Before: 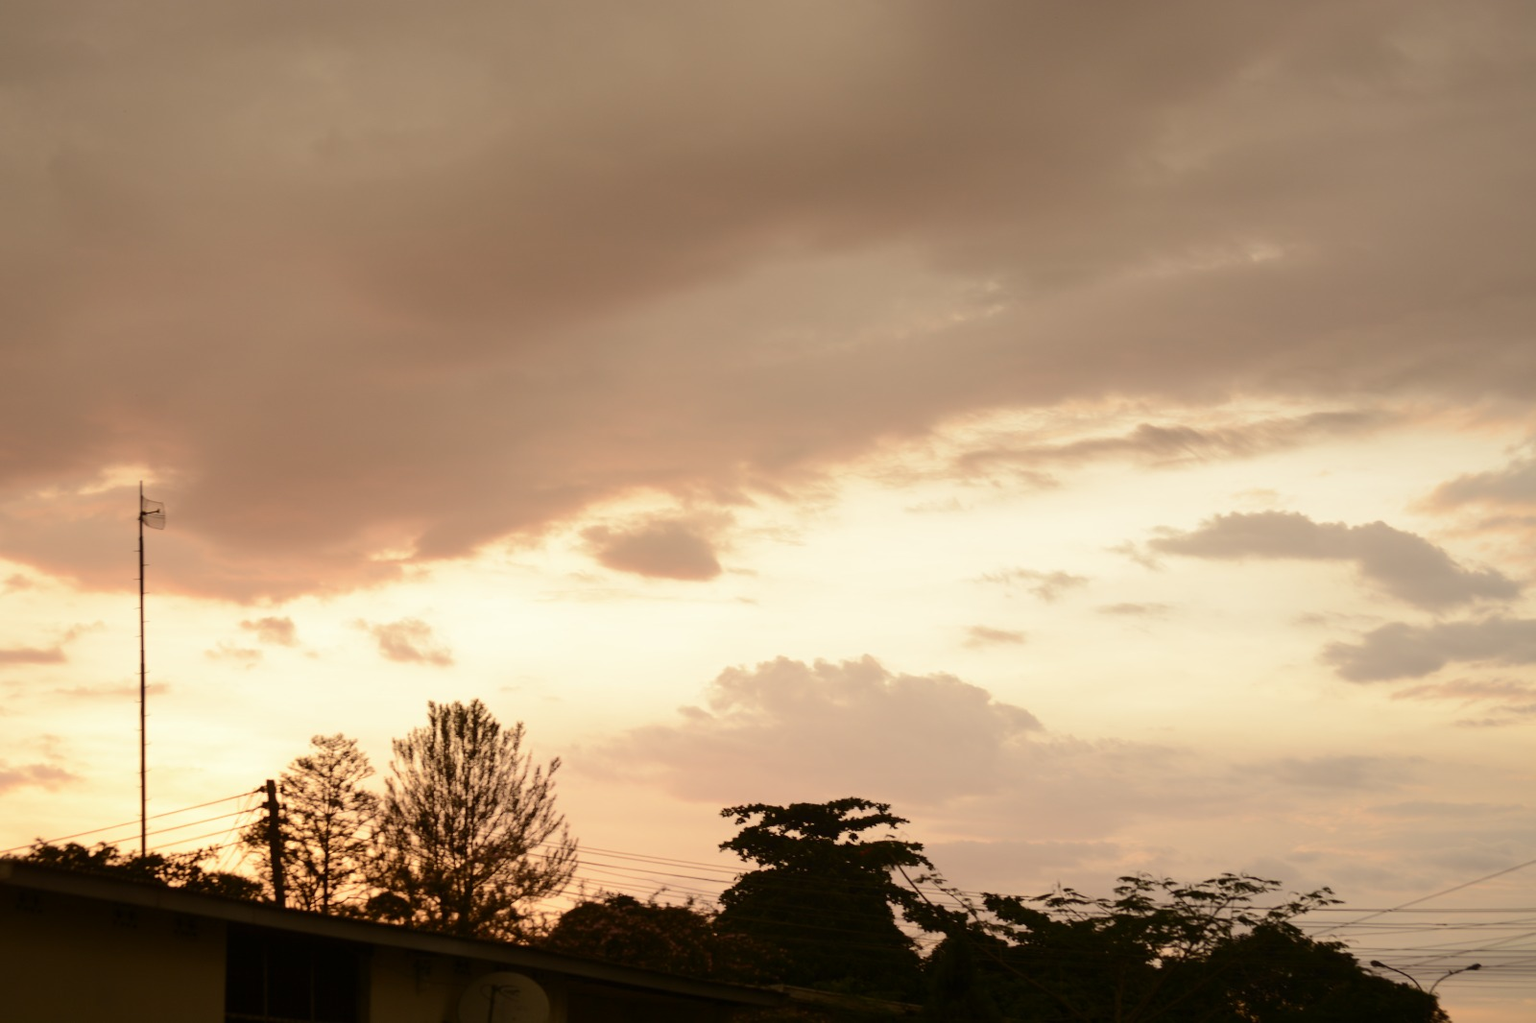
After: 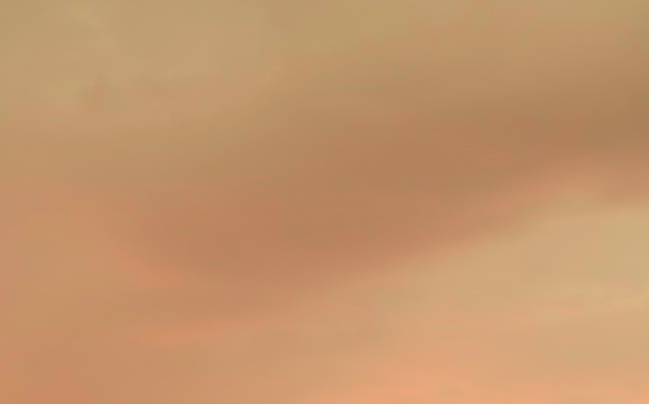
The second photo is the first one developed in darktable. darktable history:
tone curve: curves: ch0 [(0, 0.017) (0.239, 0.277) (0.508, 0.593) (0.826, 0.855) (1, 0.945)]; ch1 [(0, 0) (0.401, 0.42) (0.442, 0.47) (0.492, 0.498) (0.511, 0.504) (0.555, 0.586) (0.681, 0.739) (1, 1)]; ch2 [(0, 0) (0.411, 0.433) (0.5, 0.504) (0.545, 0.574) (1, 1)], color space Lab, independent channels, preserve colors none
crop: left 15.452%, top 5.459%, right 43.956%, bottom 56.62%
